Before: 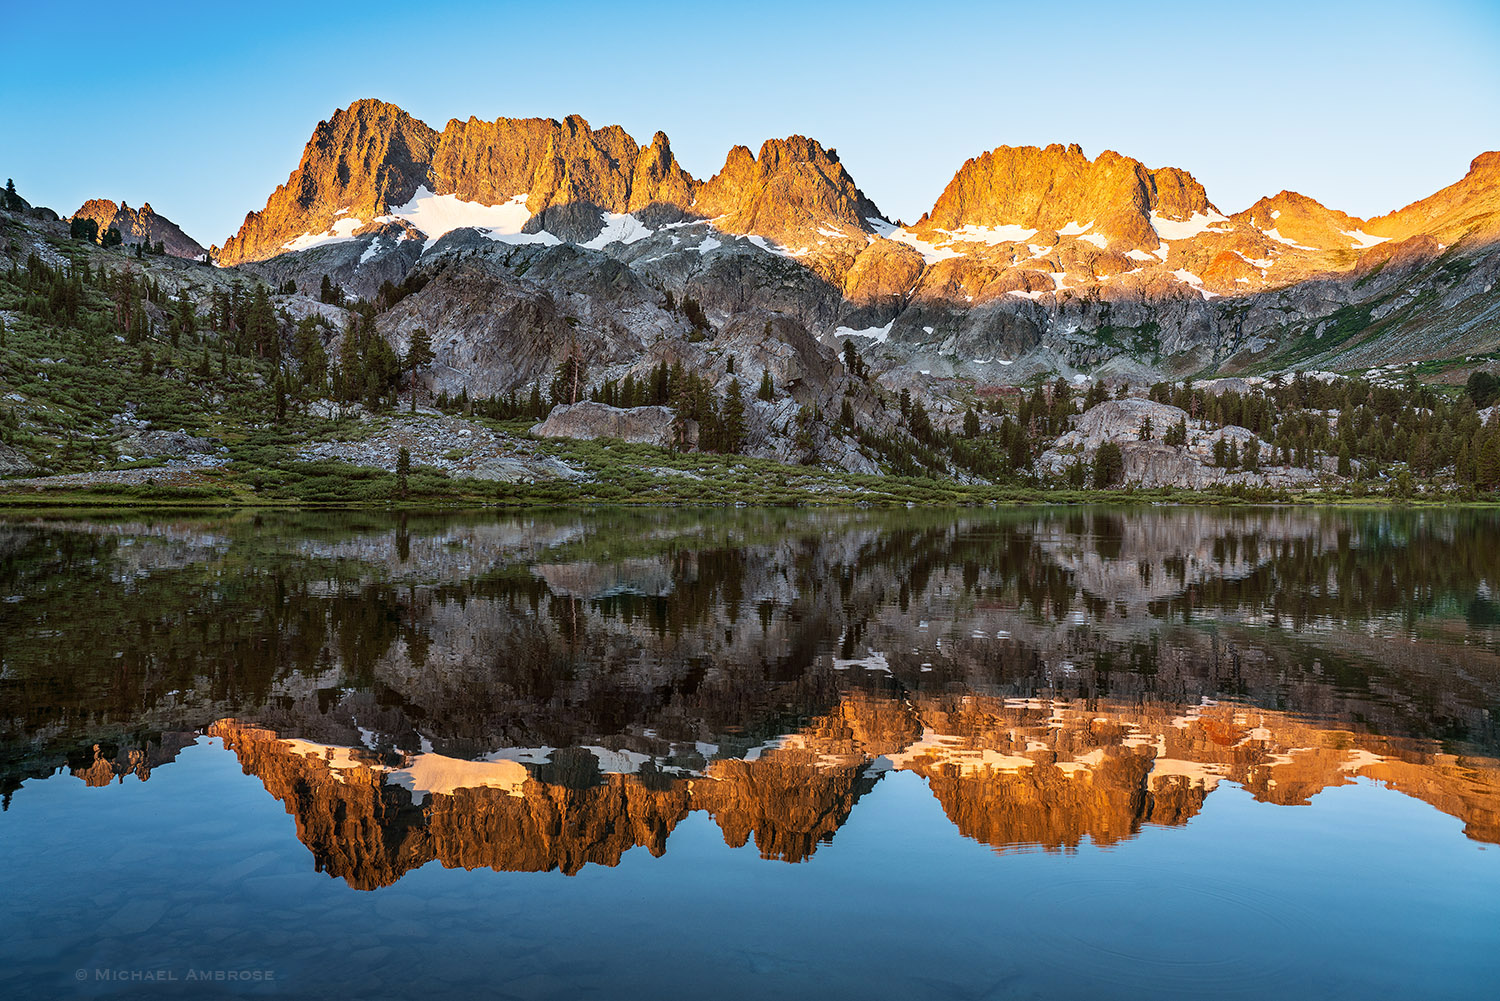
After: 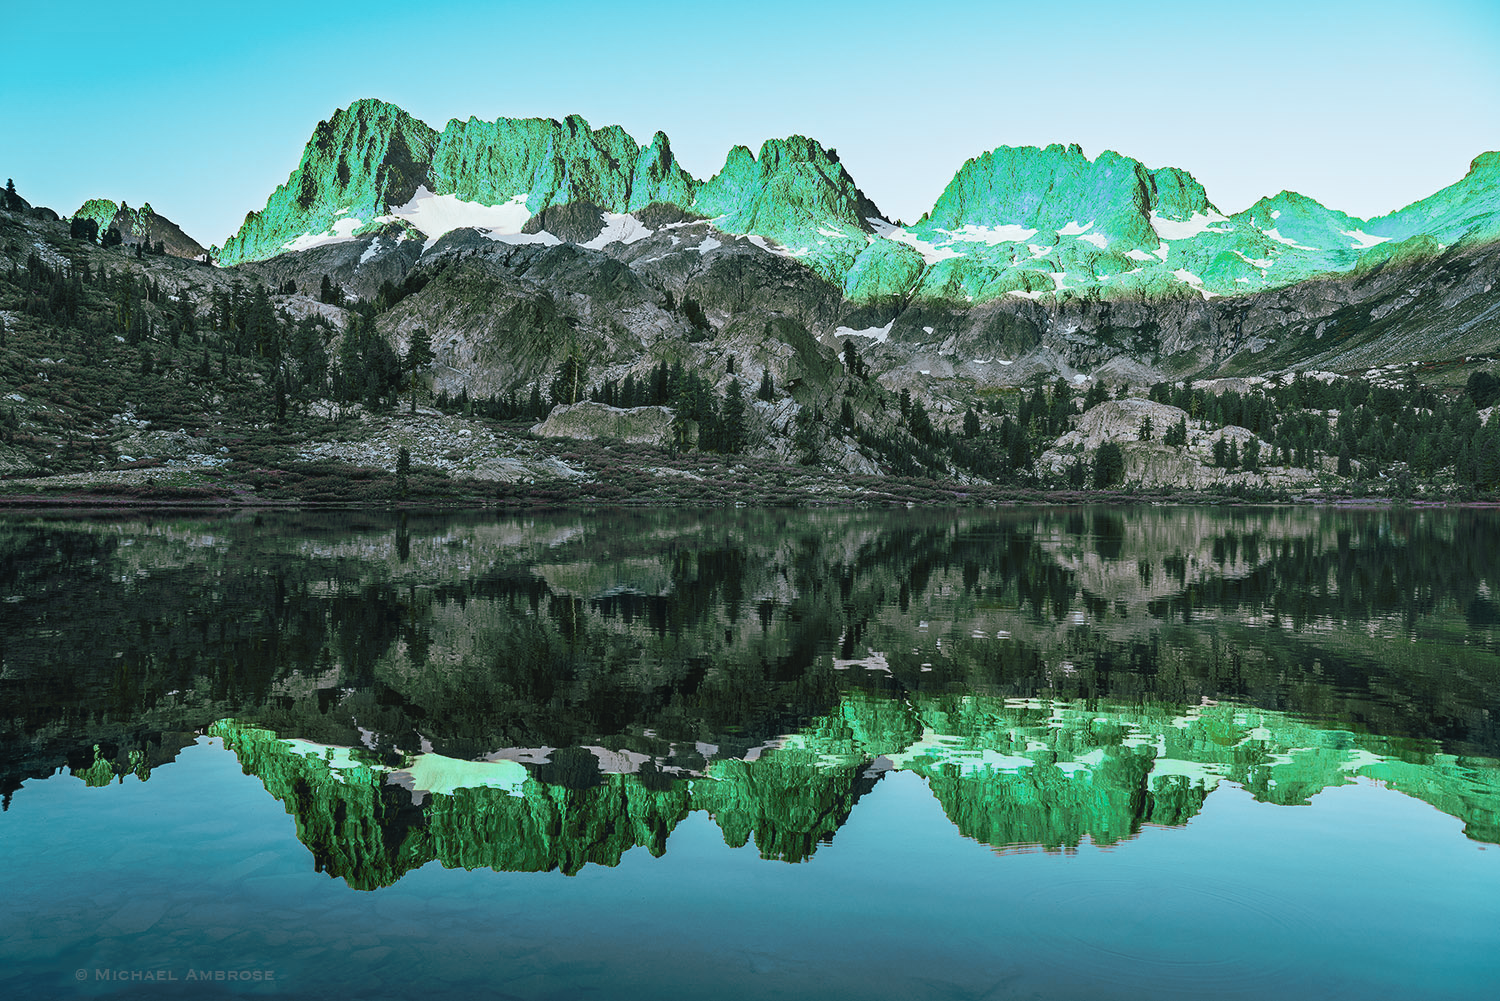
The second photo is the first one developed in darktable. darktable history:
tone curve: curves: ch0 [(0, 0) (0.003, 0.012) (0.011, 0.015) (0.025, 0.027) (0.044, 0.045) (0.069, 0.064) (0.1, 0.093) (0.136, 0.133) (0.177, 0.177) (0.224, 0.221) (0.277, 0.272) (0.335, 0.342) (0.399, 0.398) (0.468, 0.462) (0.543, 0.547) (0.623, 0.624) (0.709, 0.711) (0.801, 0.792) (0.898, 0.889) (1, 1)], preserve colors none
color look up table: target L [87.96, 65.56, 78.19, 64.75, 86.8, 86.76, 63.27, 63.39, 66.59, 57.81, 30.56, 30.8, 15.93, 10.76, 200.35, 88.77, 76.41, 85.1, 66.29, 76.9, 75.61, 73.64, 49.93, 66.98, 44.9, 33.01, 31.18, 14.66, 91.59, 80.74, 64.27, 58.39, 73.86, 53.47, 54.04, 42.35, 46.83, 31.86, 53.65, 53.13, 22.93, 12.4, 91.13, 87.38, 85.12, 77.79, 62.05, 54.7, 22.55], target a [6.751, 9.99, 32.37, 36.36, -77.77, -43.58, 64.23, 18.33, 11.09, 7.196, 32.94, -29.94, 34.83, -0.057, 0, -16.25, -28.7, -8.111, -7.152, 7.575, -34.17, -59.03, 60.23, -2.776, 28.91, -22.62, -26.07, -5.585, 6.21, -10.31, 36.11, 78.38, -28.82, 42.61, -1.126, 49.7, -15.02, 53.9, -10.85, 8.169, 22.32, 10.1, -16.28, -57.5, -46.67, -20.89, -48.48, -29.1, -14.32], target b [-11.76, -48.44, 12.82, -46.1, 80.1, 35.43, -32.44, -6.579, 69.35, 30.26, -39.15, 22.25, 26.04, -4.78, 0, 7.78, -9.102, 26.19, -6.733, 37.37, 40.16, 43.55, 55.58, 60.61, 51.92, 20.66, 13.69, 20.73, 1.777, -22.93, -34.64, -3.088, -36.67, 34.01, 1.106, -63.25, -23.31, 15.93, -45.43, -71.1, 25.61, -36.22, -3.757, 0.881, -20.52, -16.47, 17.87, -13.44, -11.44], num patches 49
